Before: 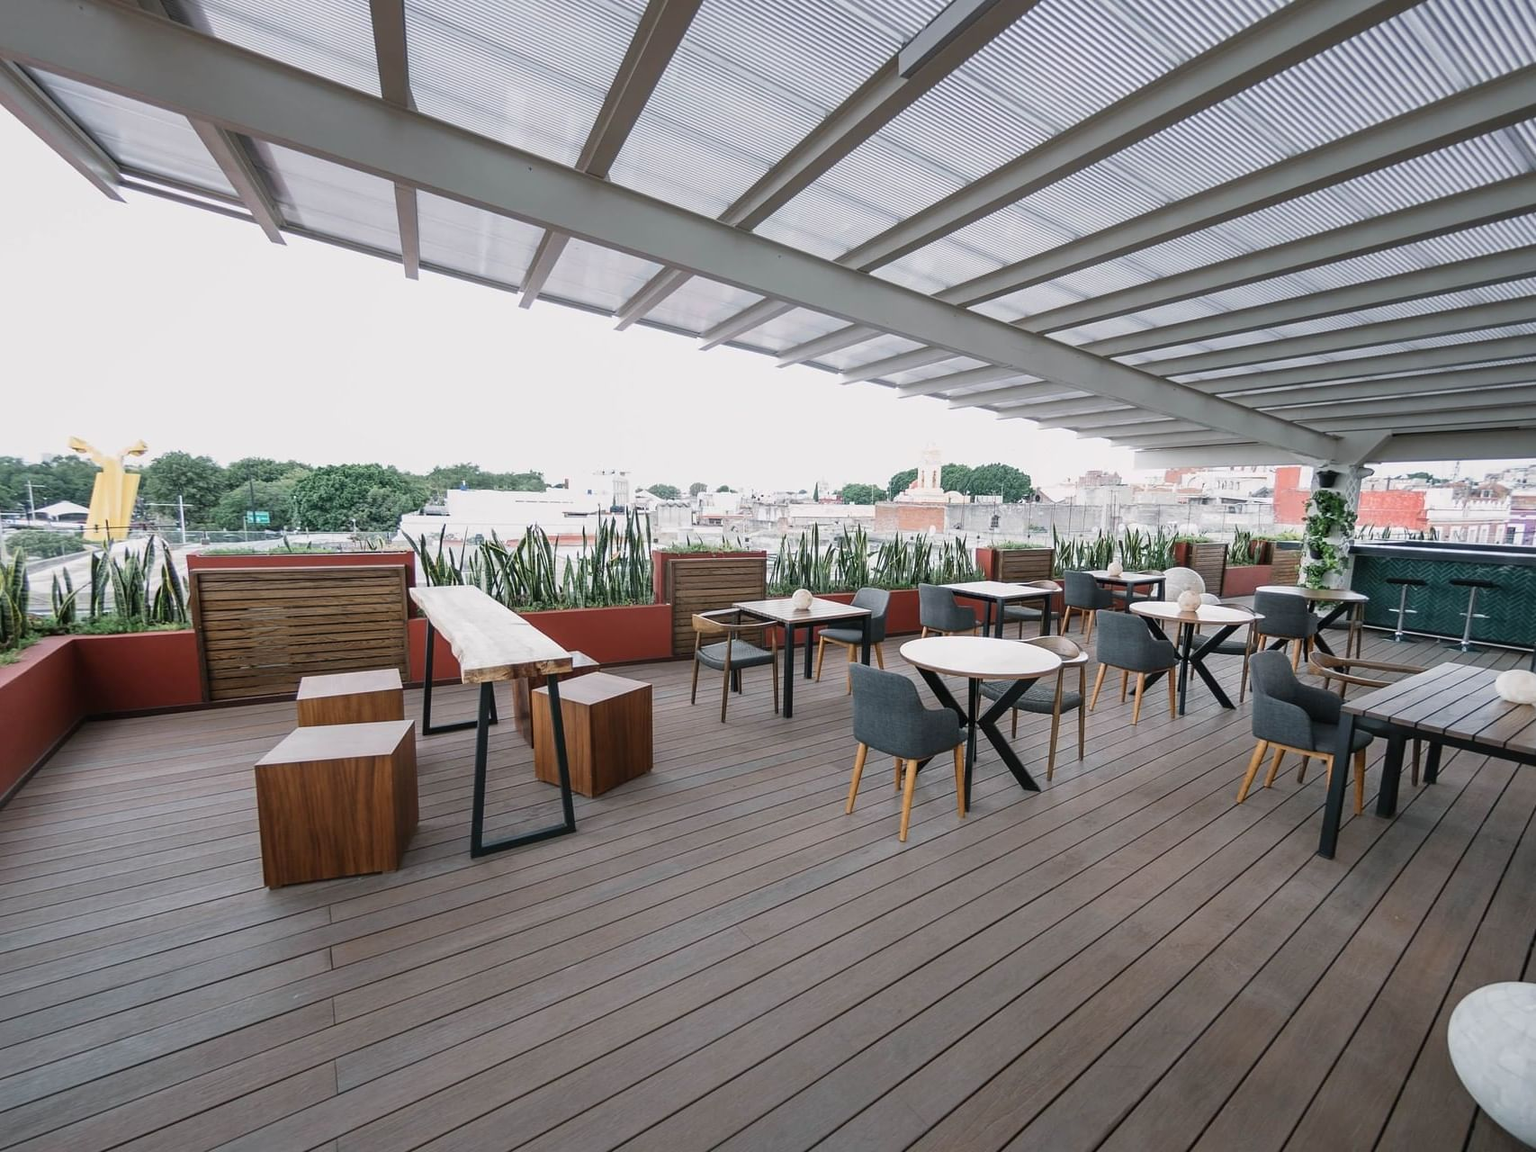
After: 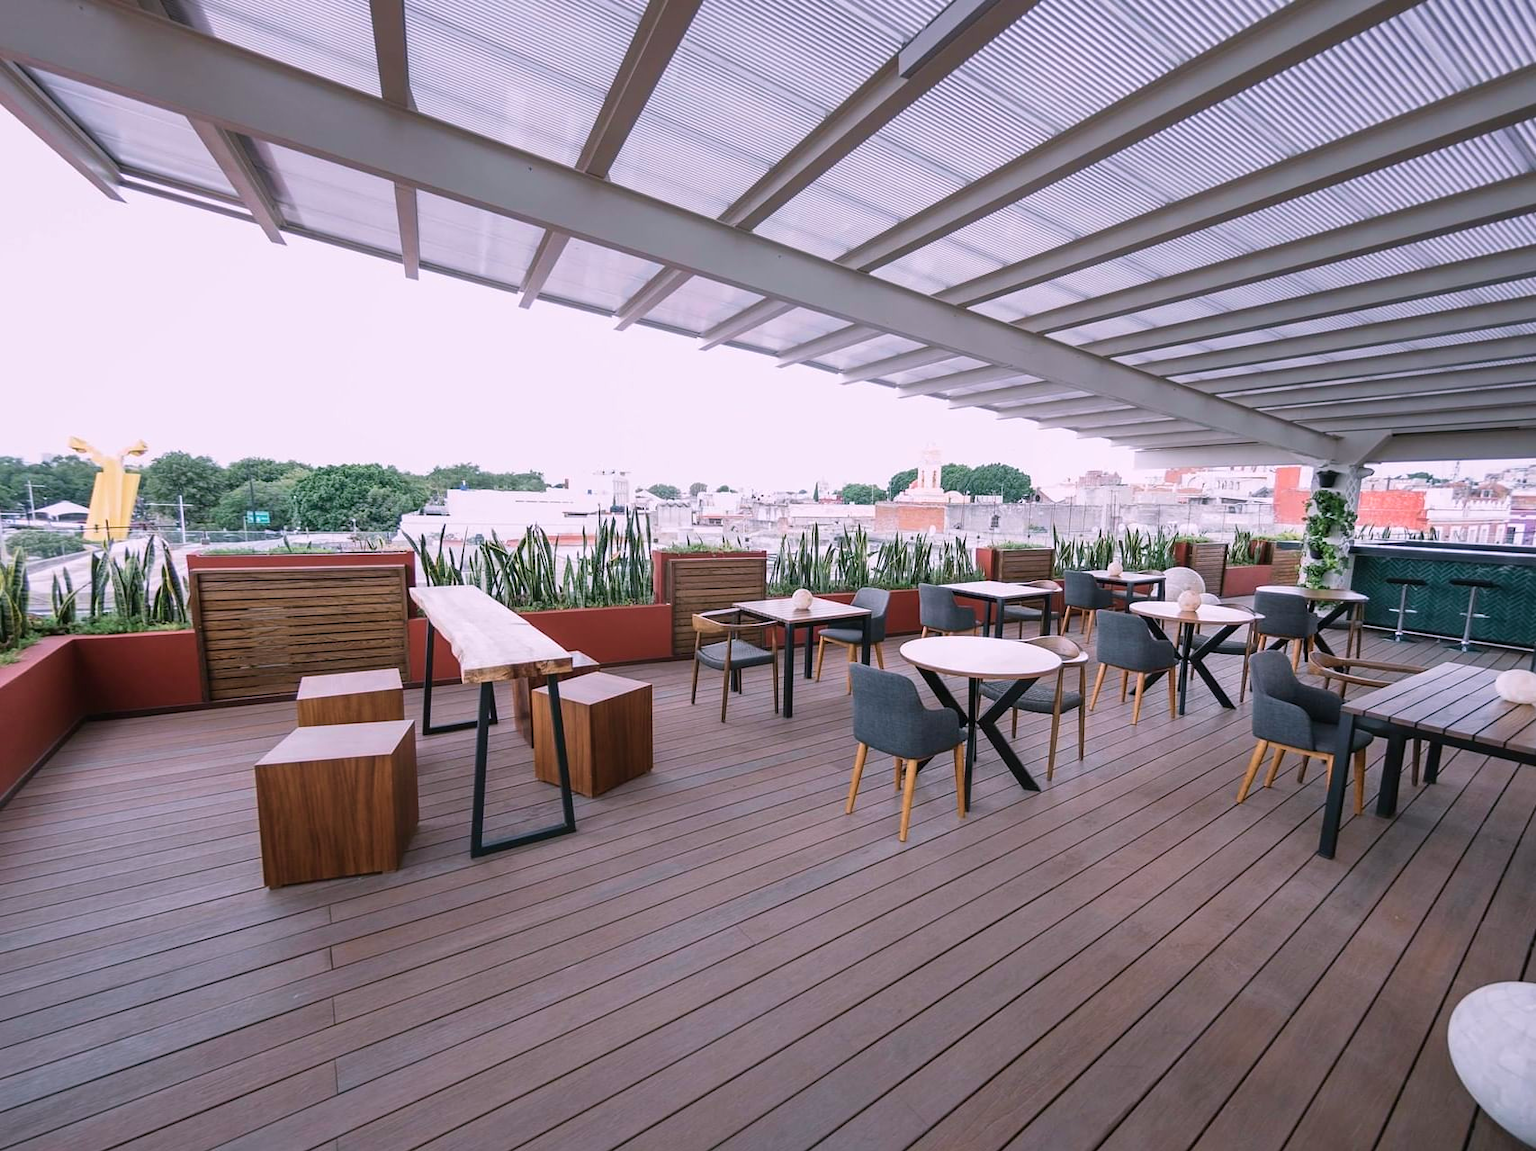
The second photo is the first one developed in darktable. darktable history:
velvia: on, module defaults
white balance: red 1.05, blue 1.072
